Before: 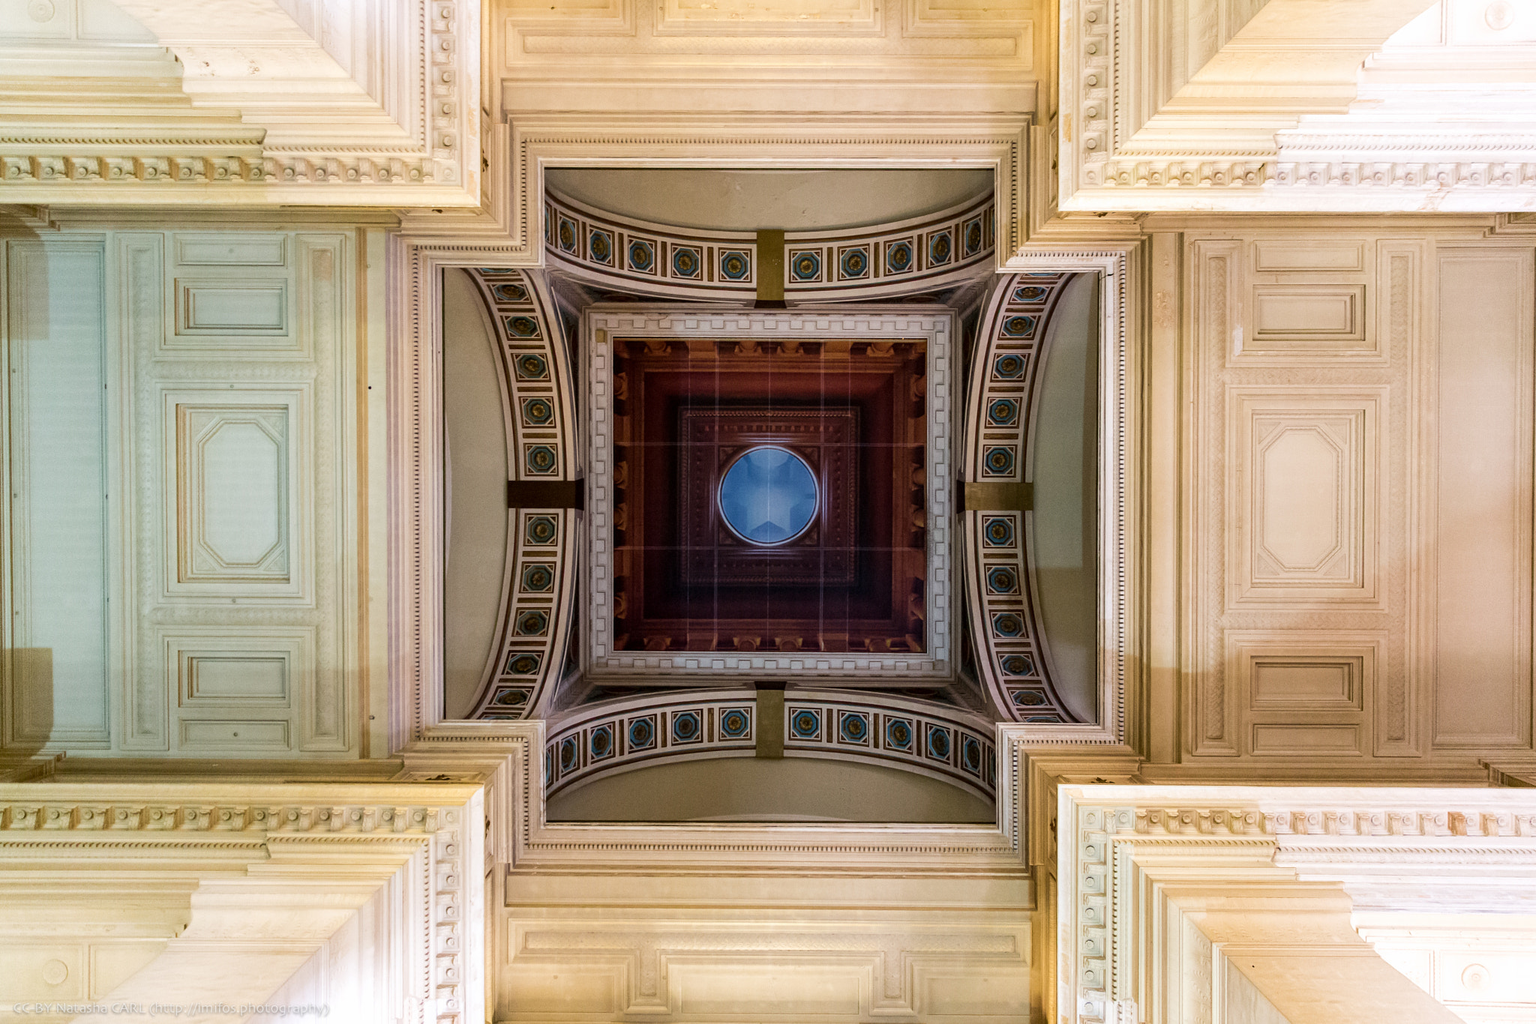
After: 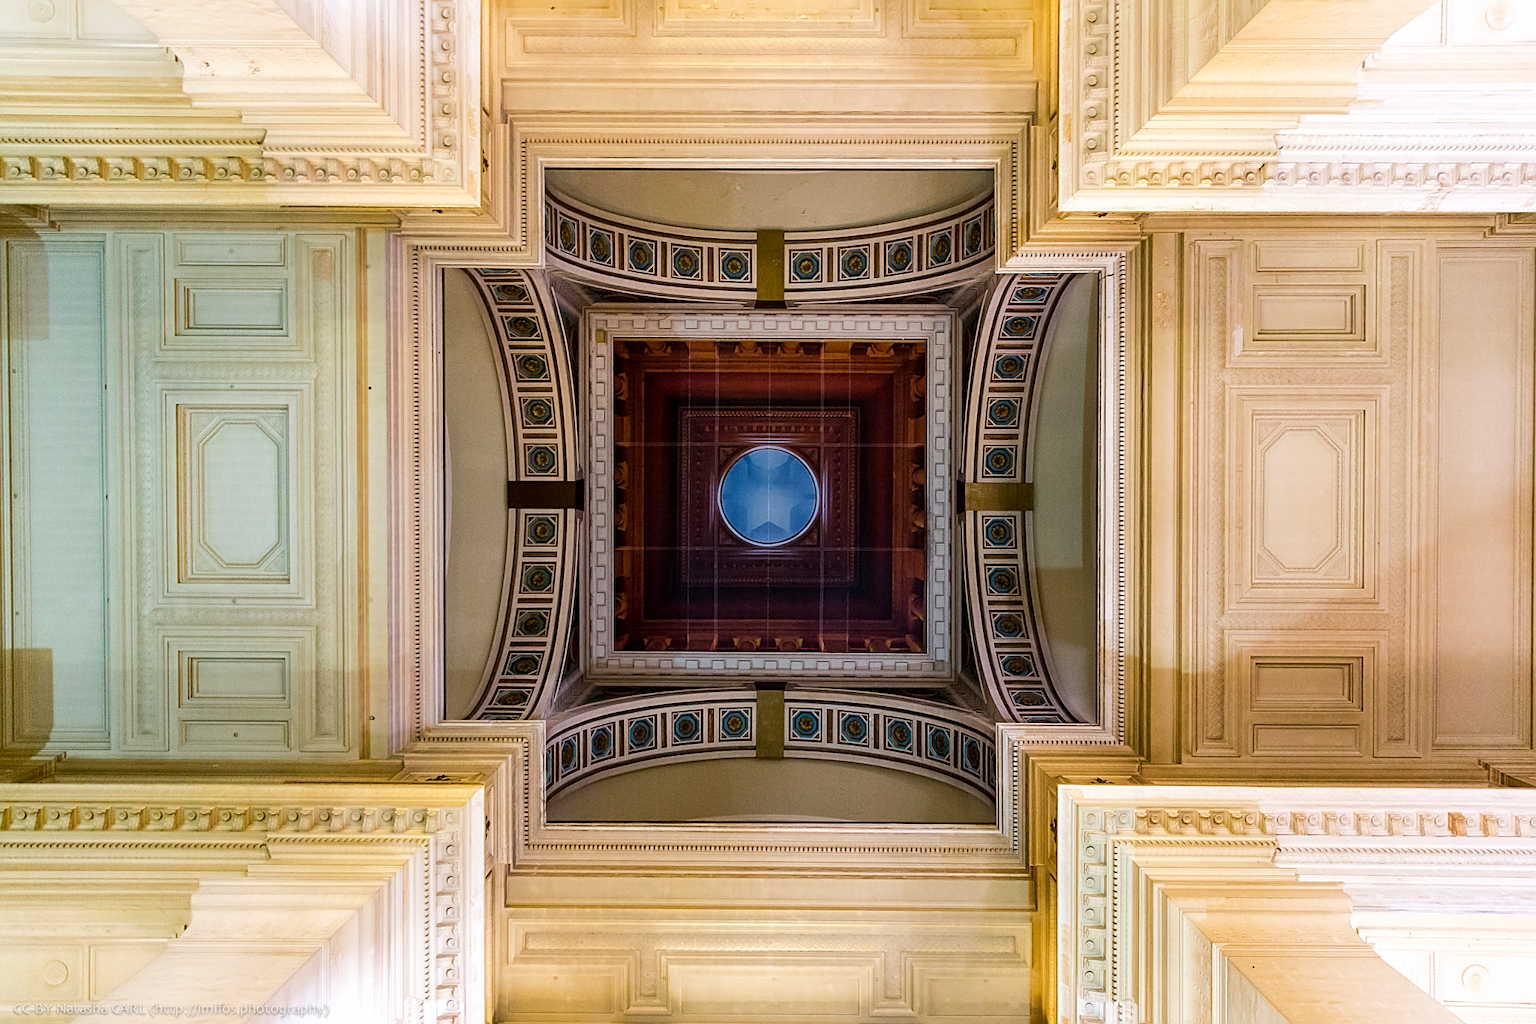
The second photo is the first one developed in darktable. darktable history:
color balance rgb: perceptual saturation grading › global saturation 19.637%, global vibrance 9.255%
sharpen: on, module defaults
